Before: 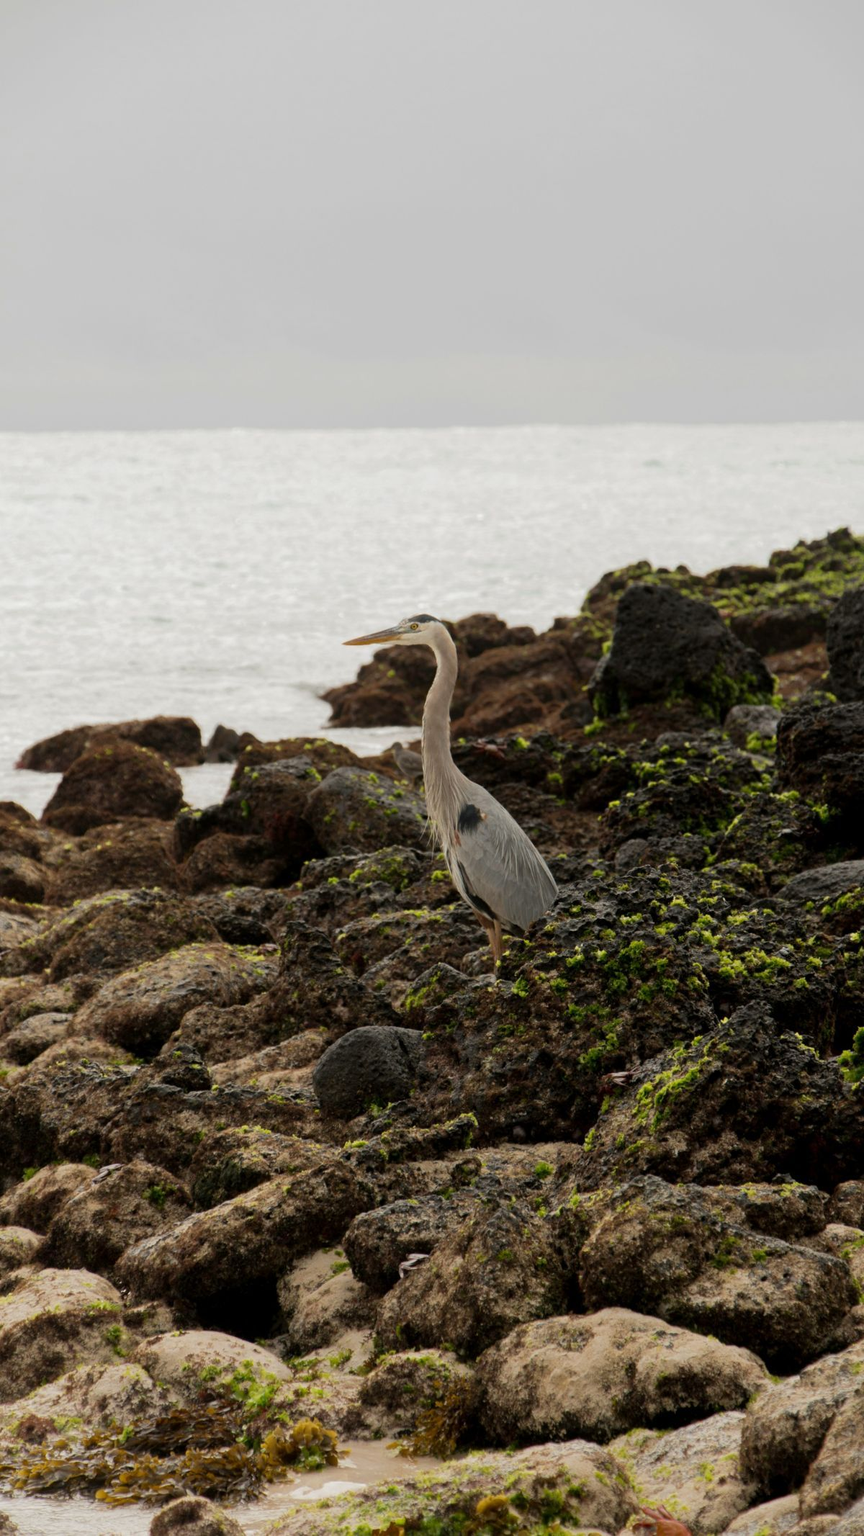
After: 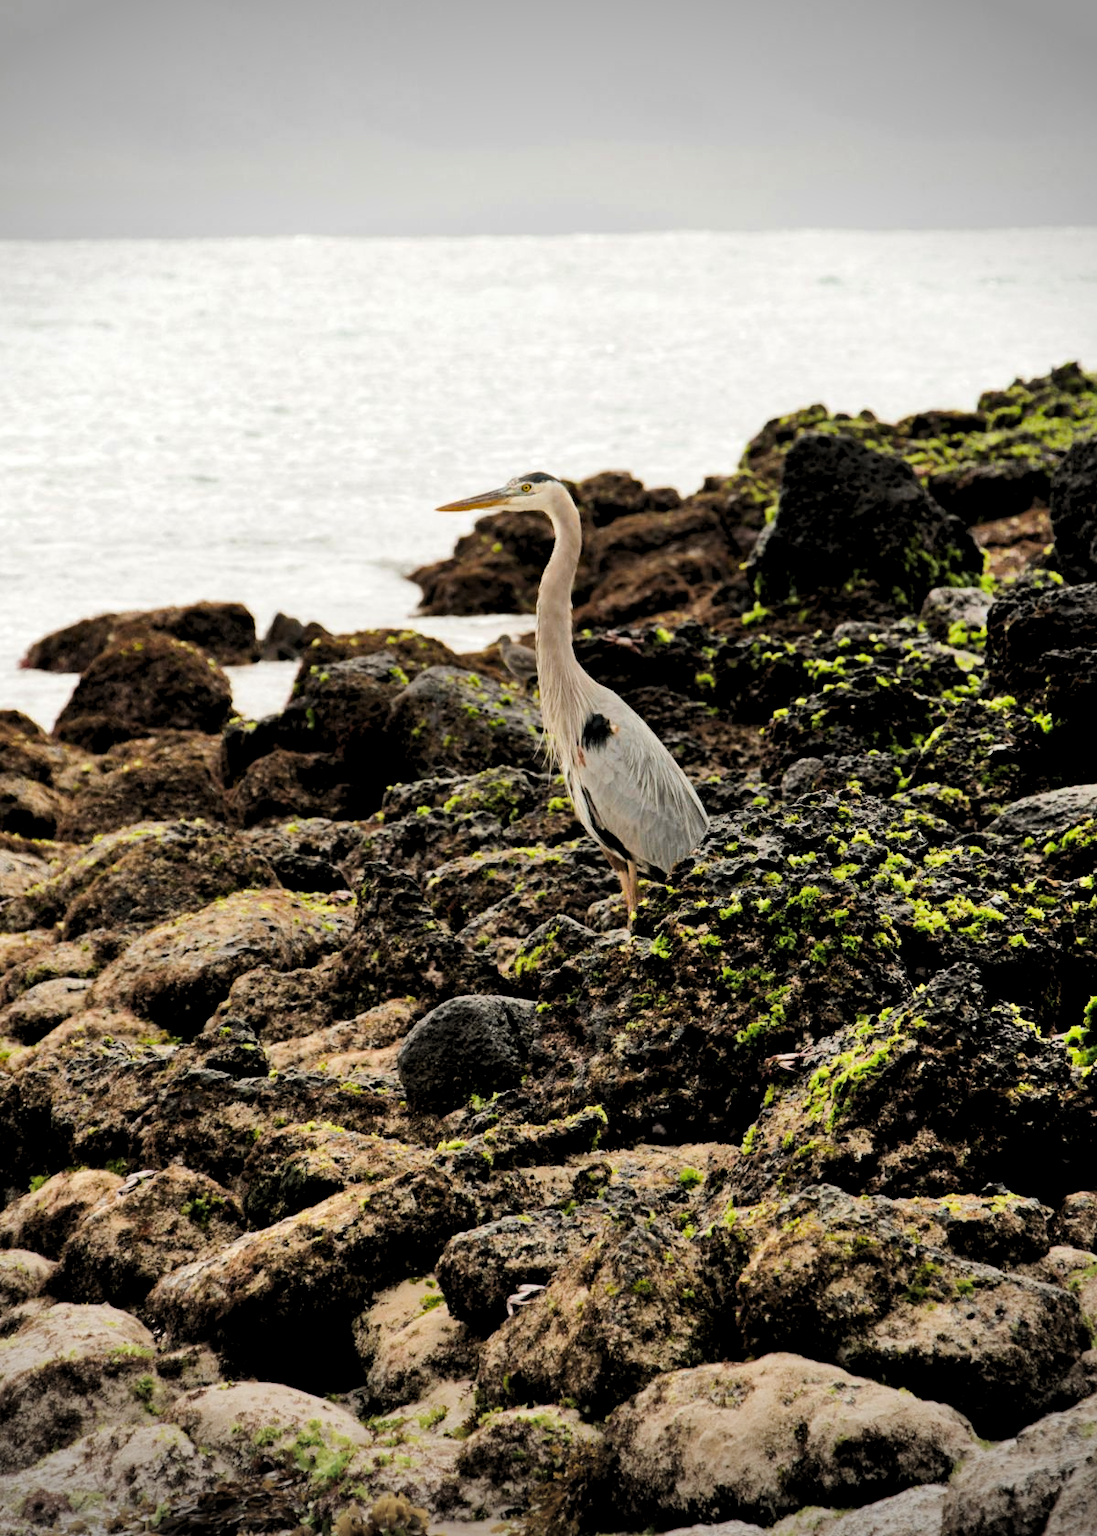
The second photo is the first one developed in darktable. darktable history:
vignetting: fall-off start 88.57%, fall-off radius 43.27%, width/height ratio 1.16, unbound false
crop and rotate: top 15.808%, bottom 5.44%
filmic rgb: middle gray luminance 4.21%, black relative exposure -13.06 EV, white relative exposure 5.04 EV, target black luminance 0%, hardness 5.17, latitude 59.53%, contrast 0.762, highlights saturation mix 4.51%, shadows ↔ highlights balance 26.32%
color balance rgb: perceptual saturation grading › global saturation -1.616%, perceptual saturation grading › highlights -8.198%, perceptual saturation grading › mid-tones 8.01%, perceptual saturation grading › shadows 4.645%, perceptual brilliance grading › highlights 18.147%, perceptual brilliance grading › mid-tones 32.722%, perceptual brilliance grading › shadows -30.98%, global vibrance 21.846%
exposure: black level correction 0.001, exposure 0.672 EV, compensate highlight preservation false
levels: levels [0.062, 0.494, 0.925]
haze removal: adaptive false
shadows and highlights: soften with gaussian
